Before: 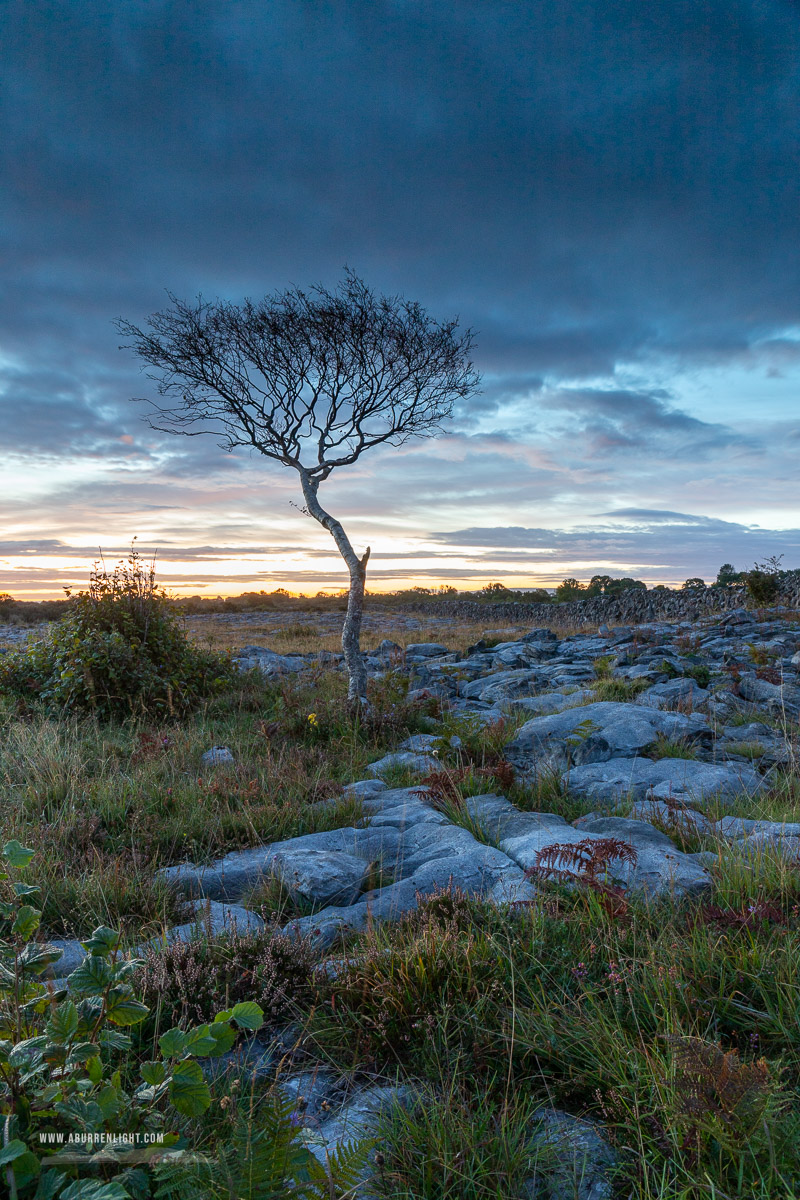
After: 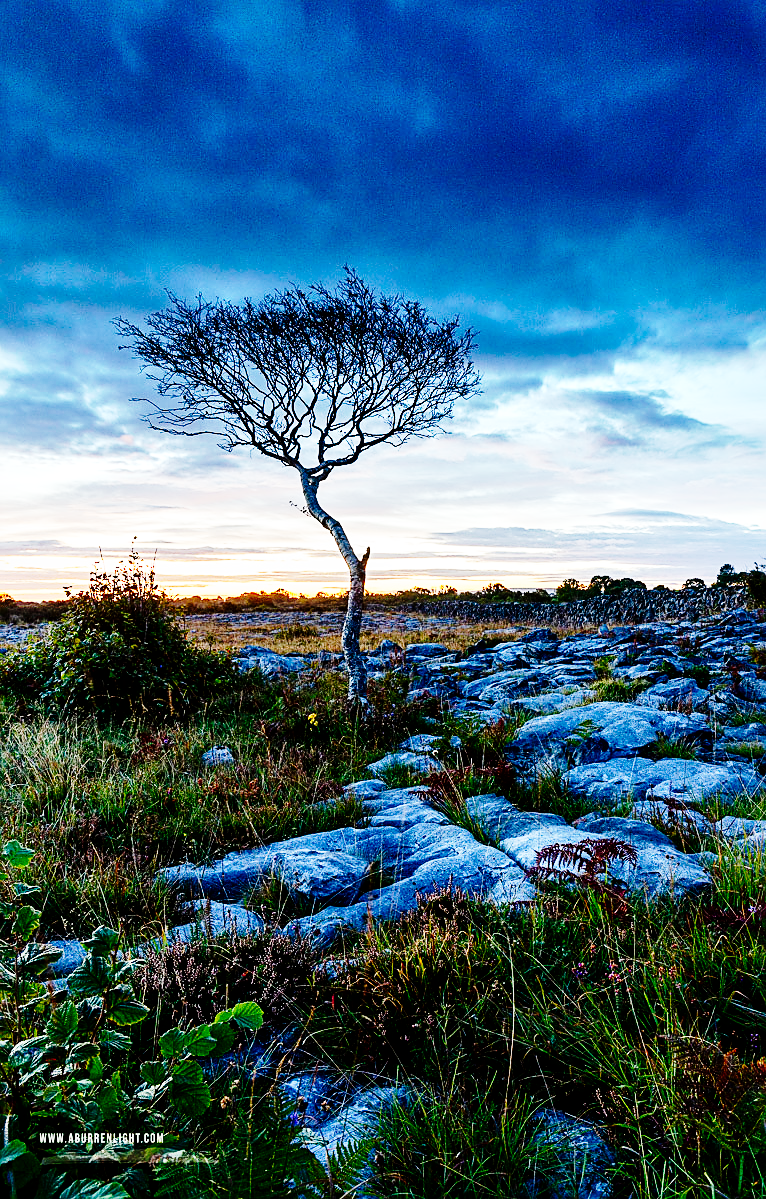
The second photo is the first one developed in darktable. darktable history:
crop: right 4.234%, bottom 0.041%
local contrast: mode bilateral grid, contrast 20, coarseness 49, detail 132%, midtone range 0.2
tone curve: curves: ch0 [(0, 0) (0.003, 0.001) (0.011, 0.004) (0.025, 0.009) (0.044, 0.016) (0.069, 0.025) (0.1, 0.036) (0.136, 0.059) (0.177, 0.103) (0.224, 0.175) (0.277, 0.274) (0.335, 0.395) (0.399, 0.52) (0.468, 0.635) (0.543, 0.733) (0.623, 0.817) (0.709, 0.888) (0.801, 0.93) (0.898, 0.964) (1, 1)], preserve colors none
exposure: black level correction 0, exposure -0.864 EV, compensate highlight preservation false
sharpen: on, module defaults
contrast brightness saturation: contrast 0.13, brightness -0.059, saturation 0.151
base curve: curves: ch0 [(0, 0) (0.012, 0.01) (0.073, 0.168) (0.31, 0.711) (0.645, 0.957) (1, 1)], preserve colors none
